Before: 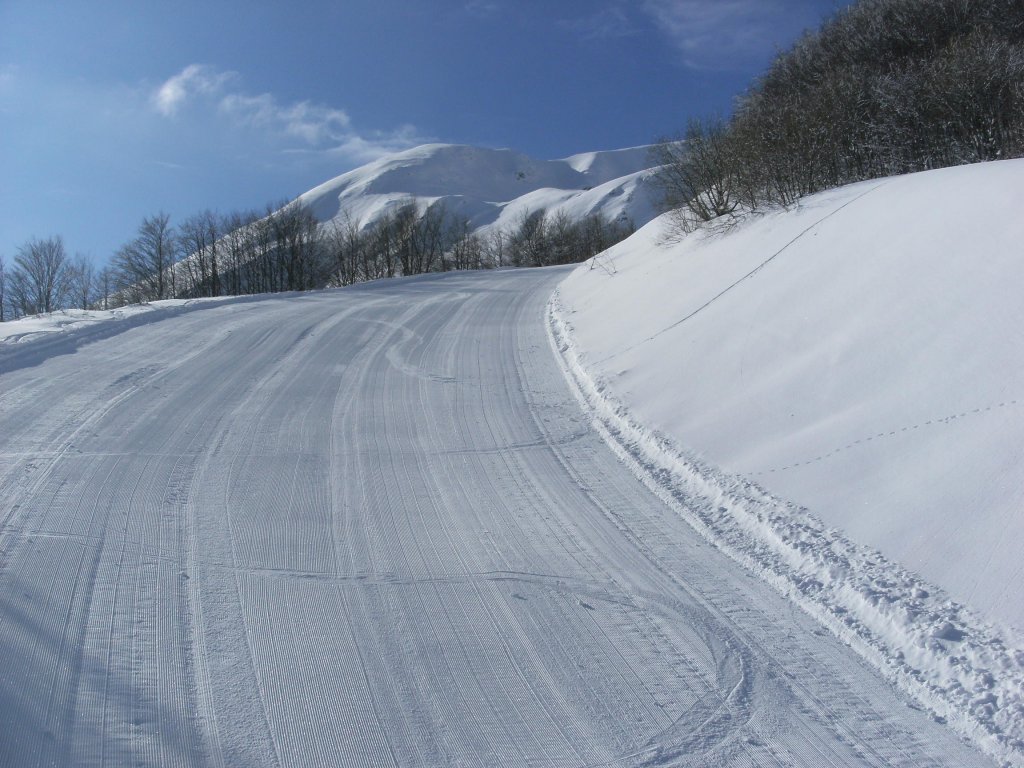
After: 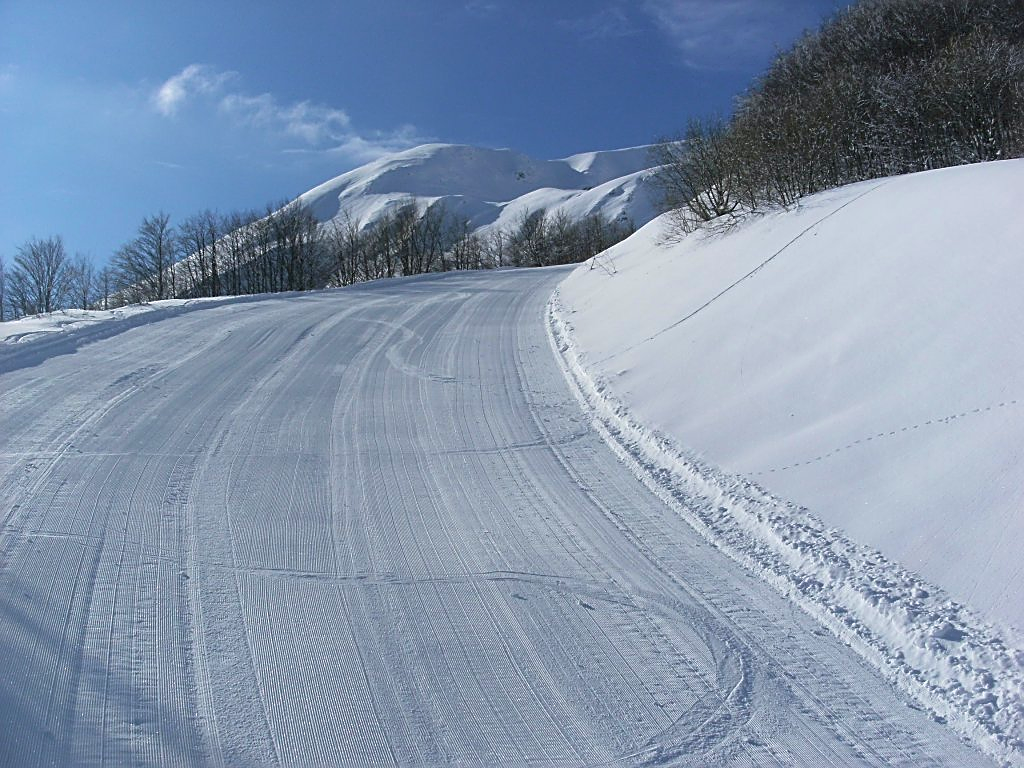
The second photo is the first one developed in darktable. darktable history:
shadows and highlights: shadows -9.37, white point adjustment 1.48, highlights 10.74
sharpen: amount 0.751
velvia: on, module defaults
